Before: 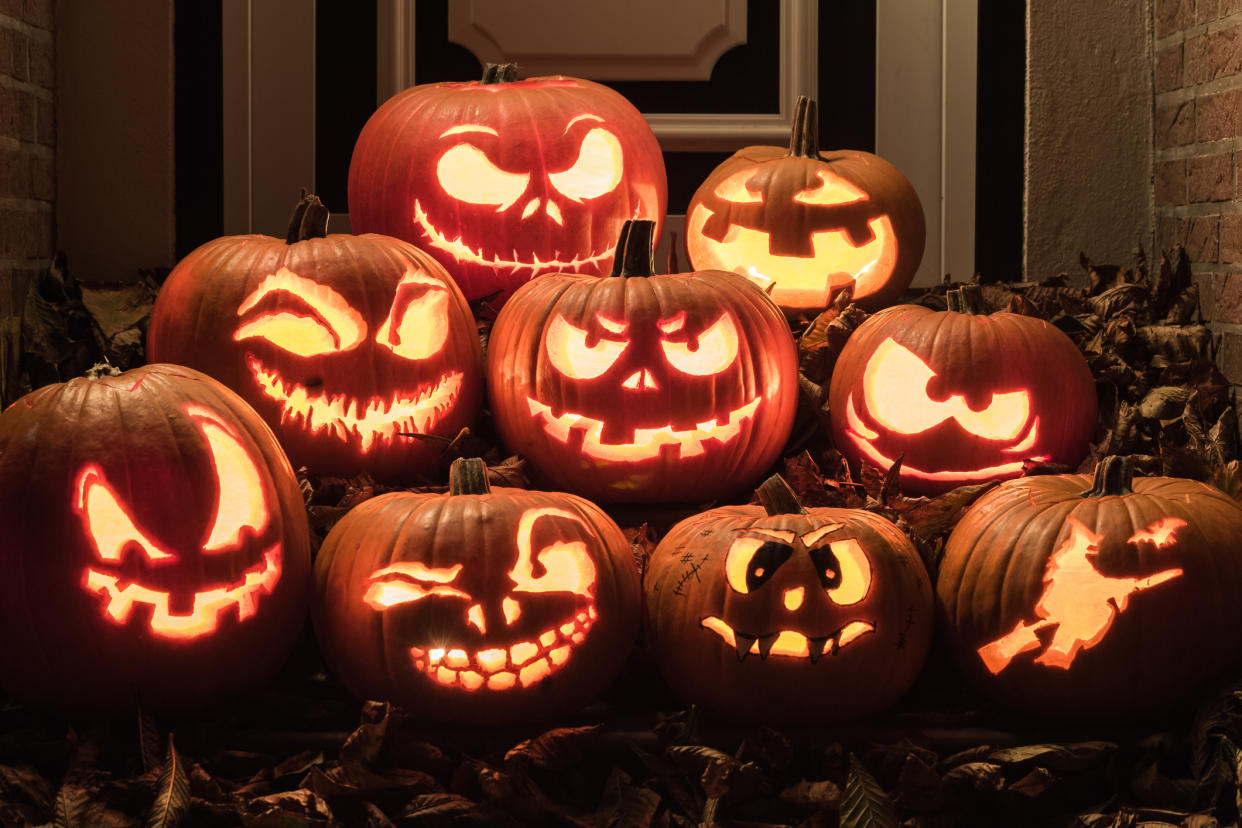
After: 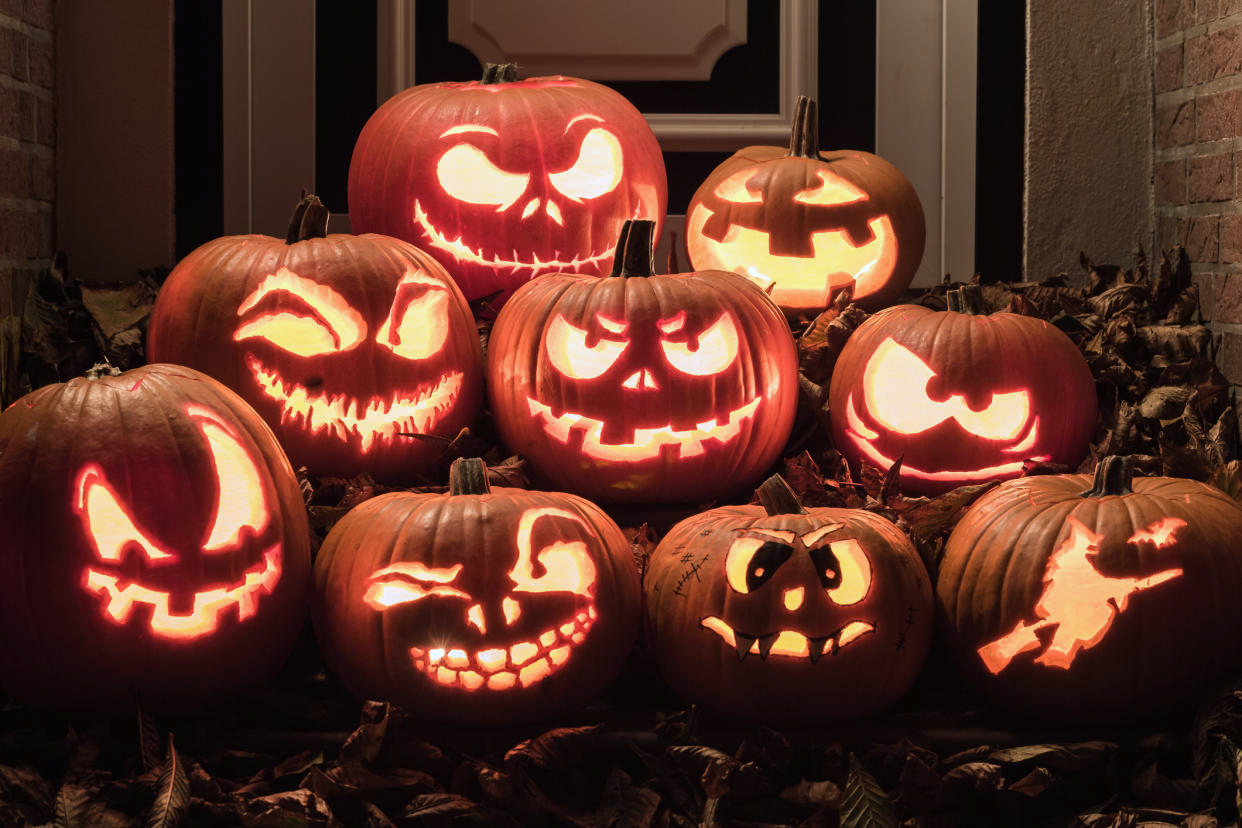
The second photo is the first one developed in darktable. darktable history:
color calibration: illuminant as shot in camera, x 0.37, y 0.382, temperature 4320.5 K, saturation algorithm version 1 (2020)
